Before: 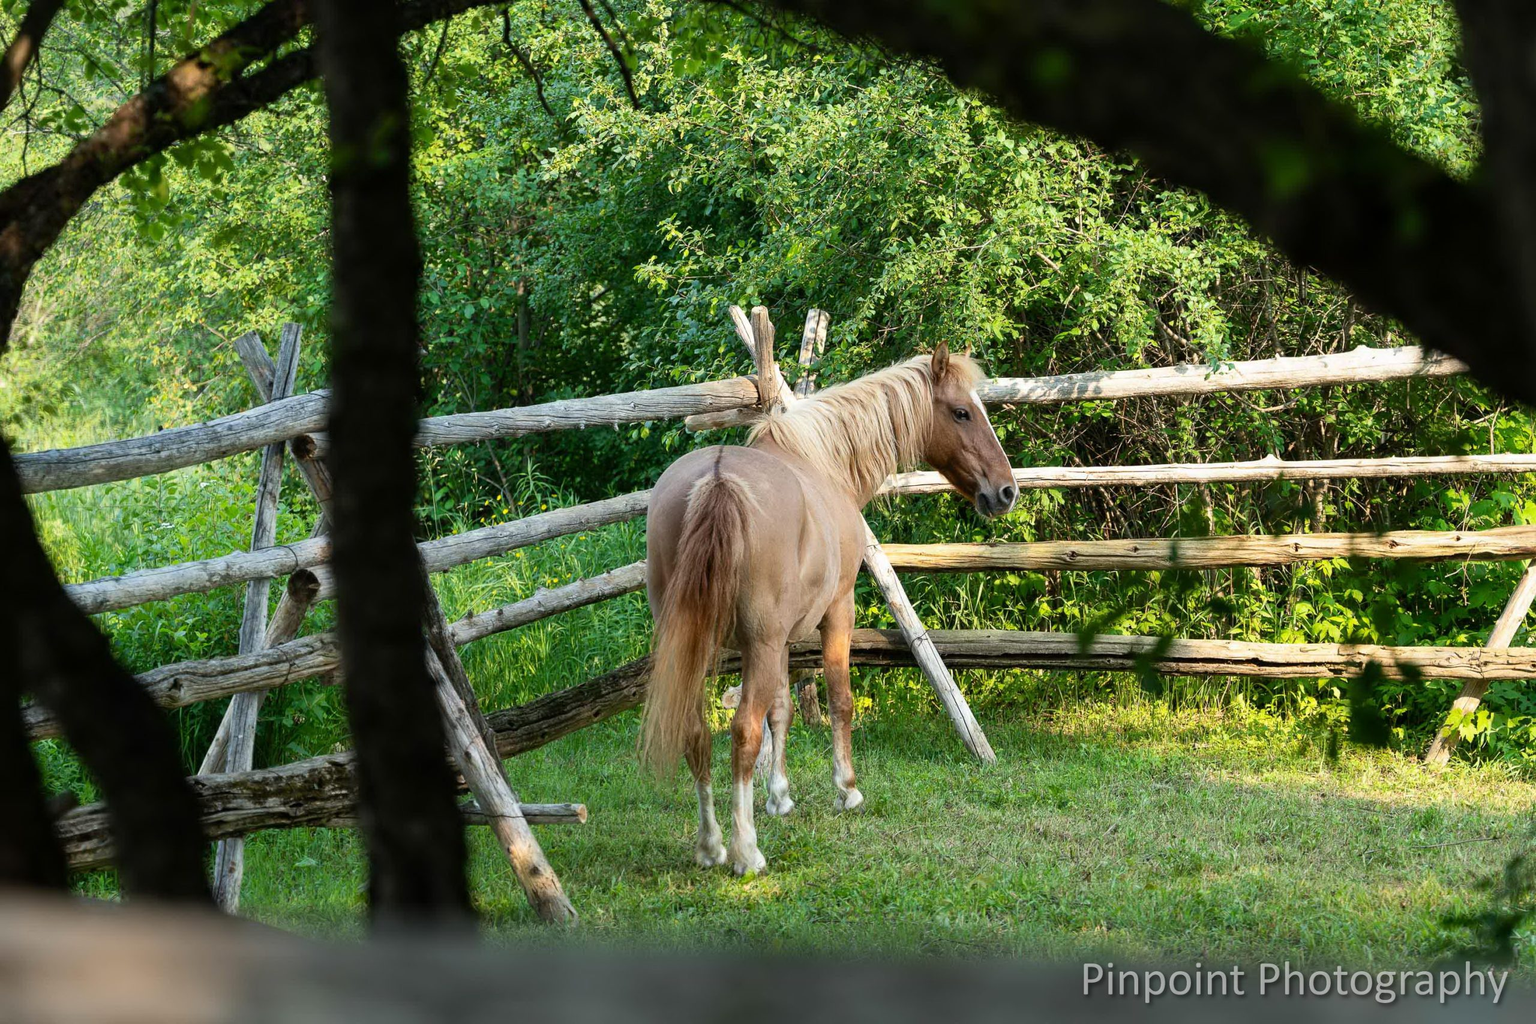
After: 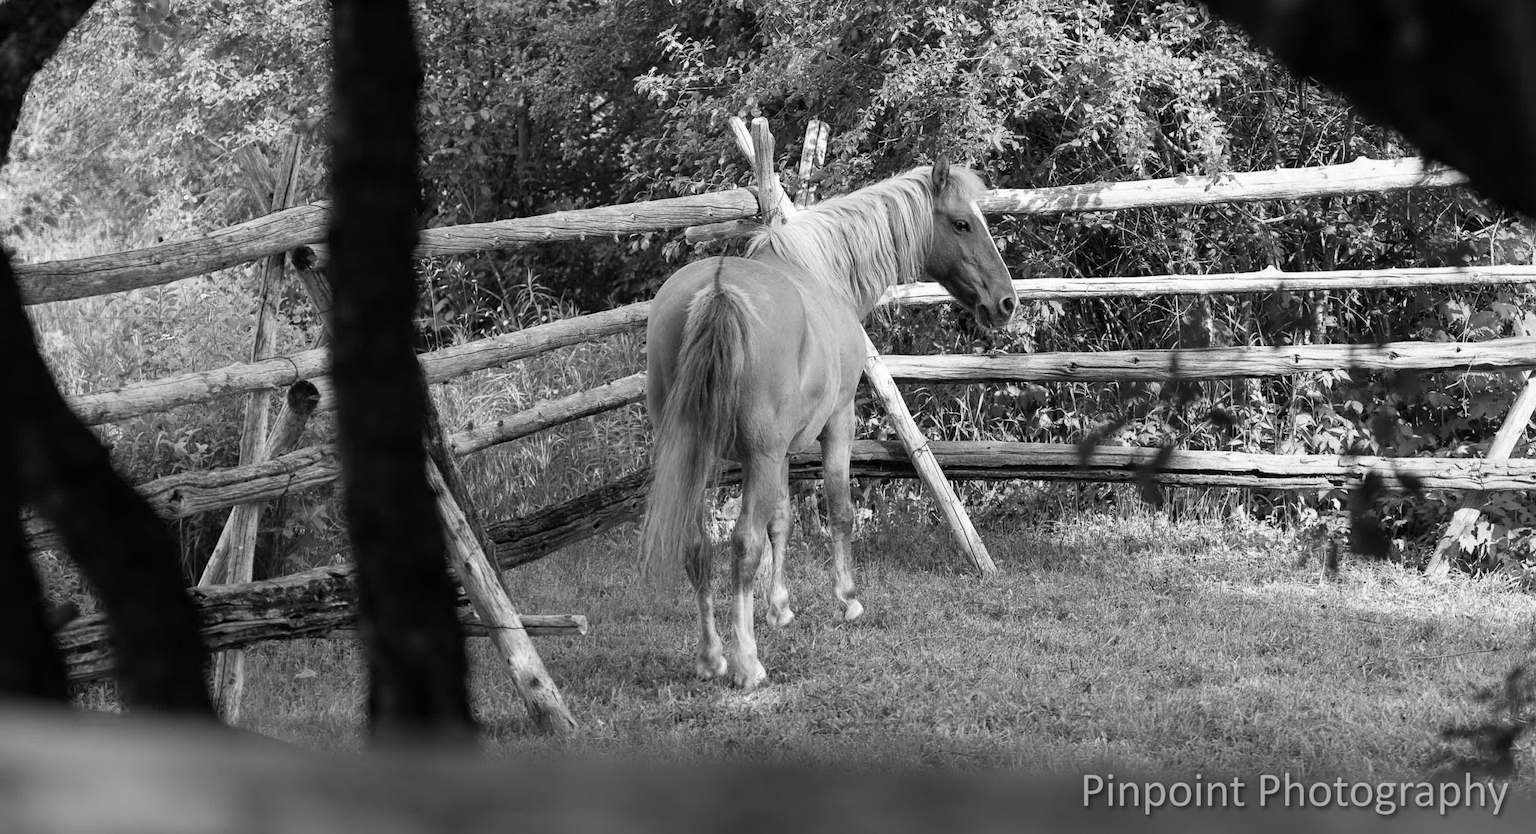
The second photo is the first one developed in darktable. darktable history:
monochrome: on, module defaults
crop and rotate: top 18.507%
